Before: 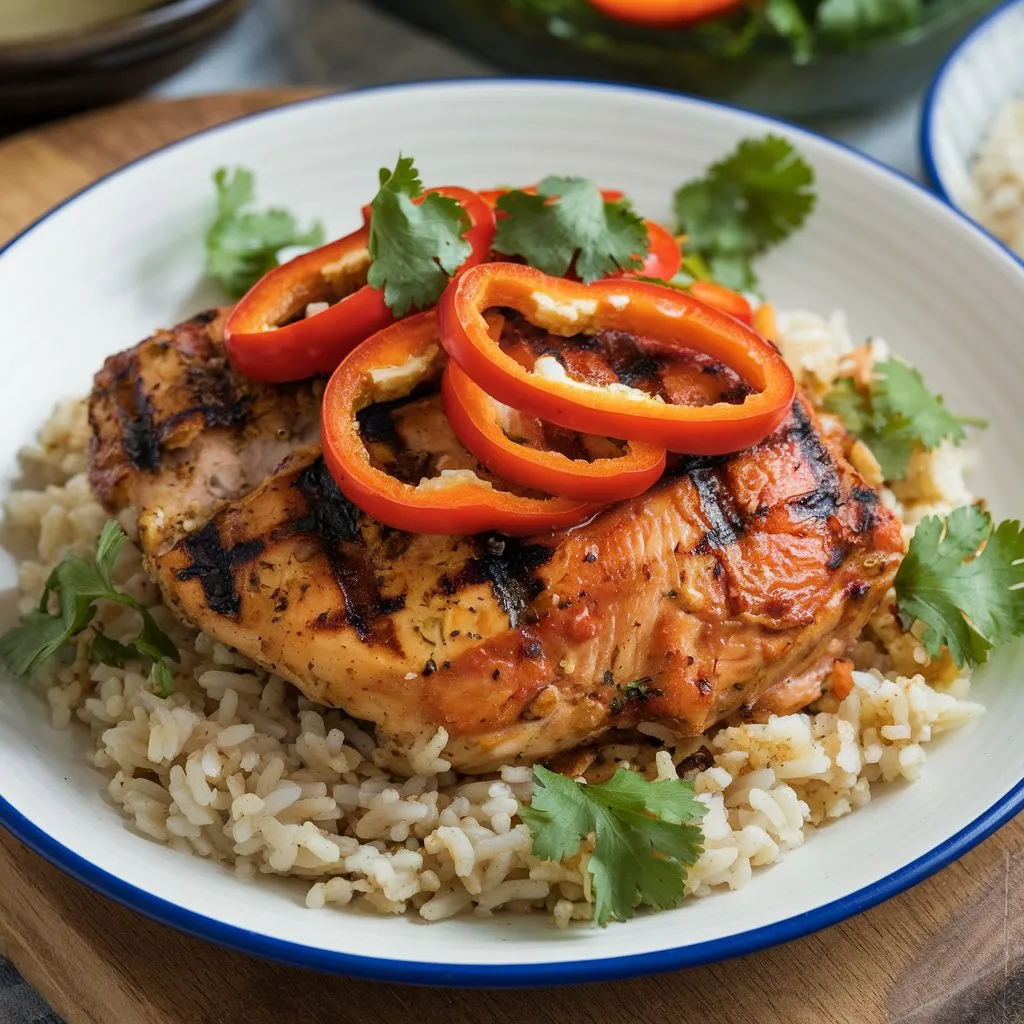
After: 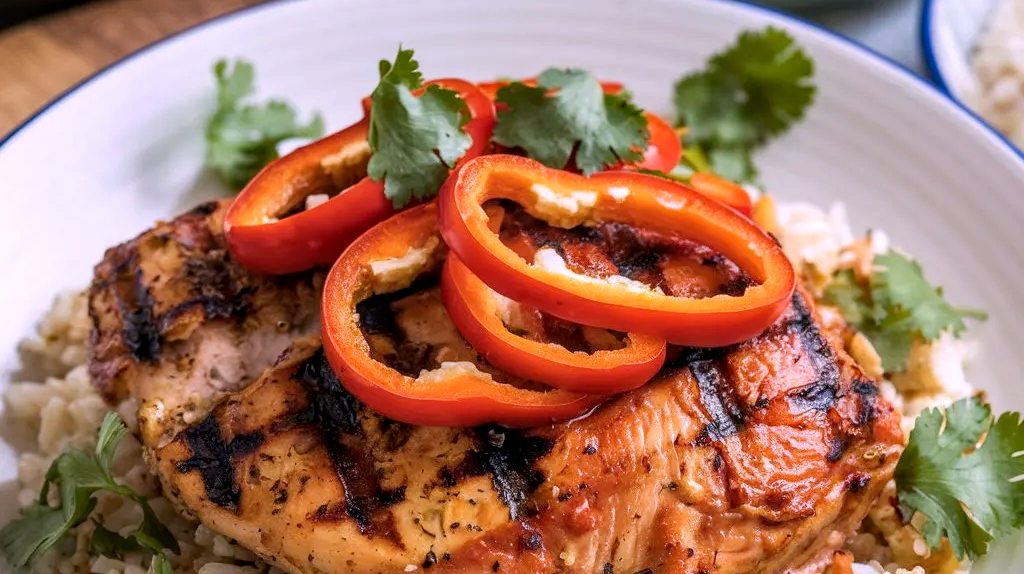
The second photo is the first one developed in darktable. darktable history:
crop and rotate: top 10.605%, bottom 33.274%
local contrast: detail 130%
white balance: red 1.066, blue 1.119
